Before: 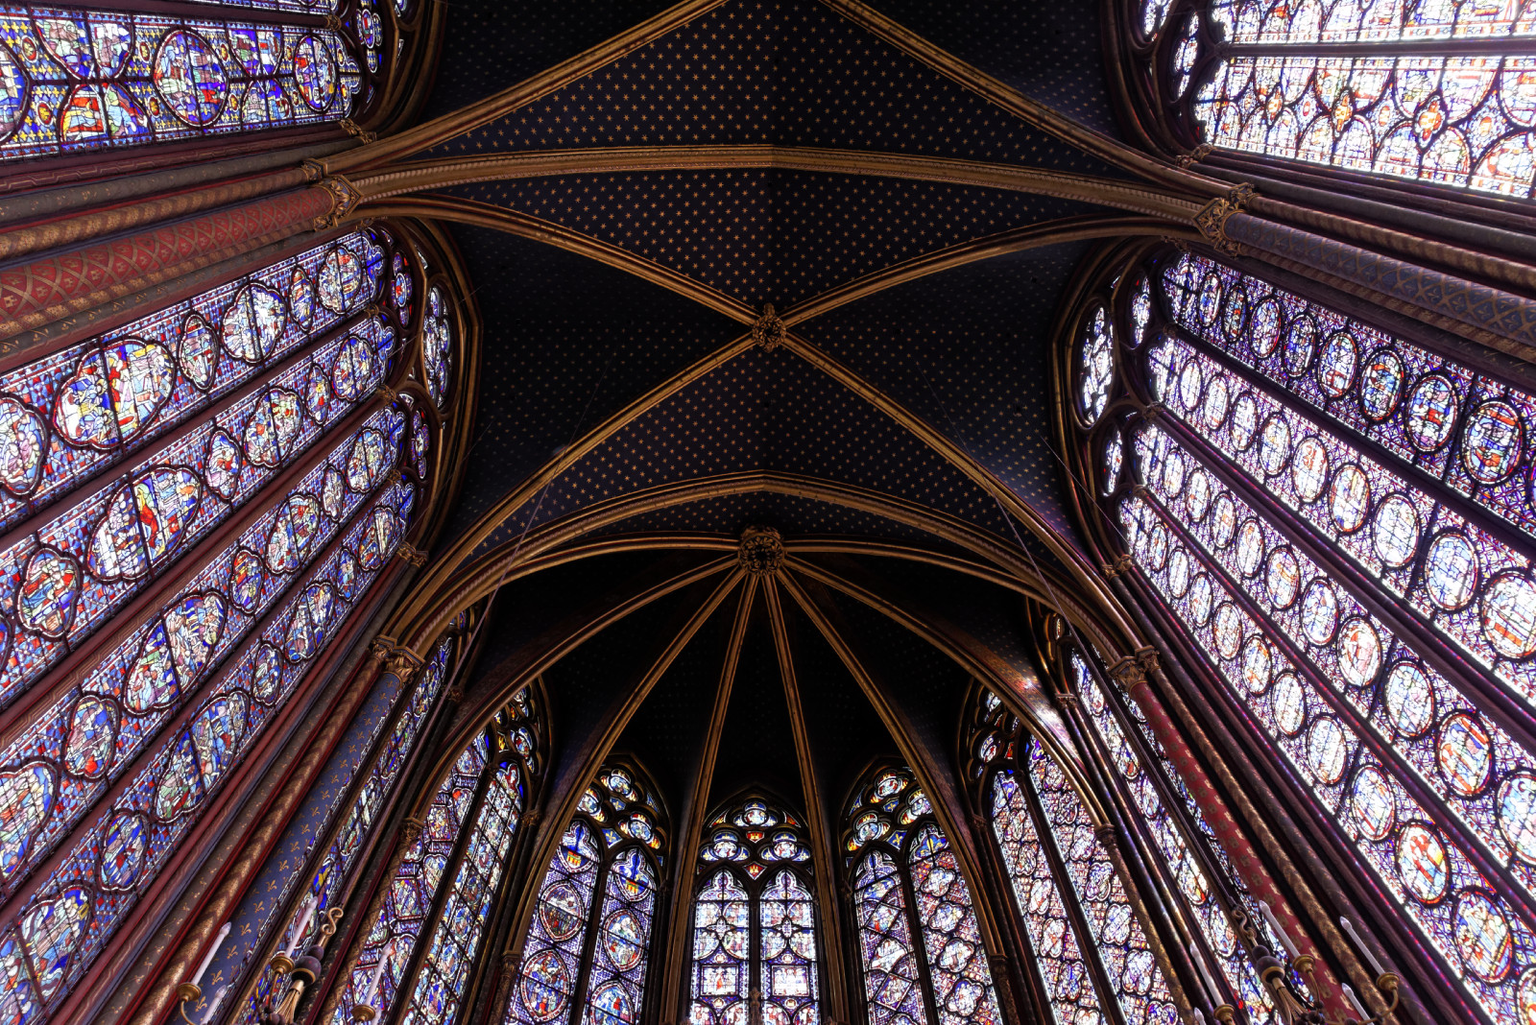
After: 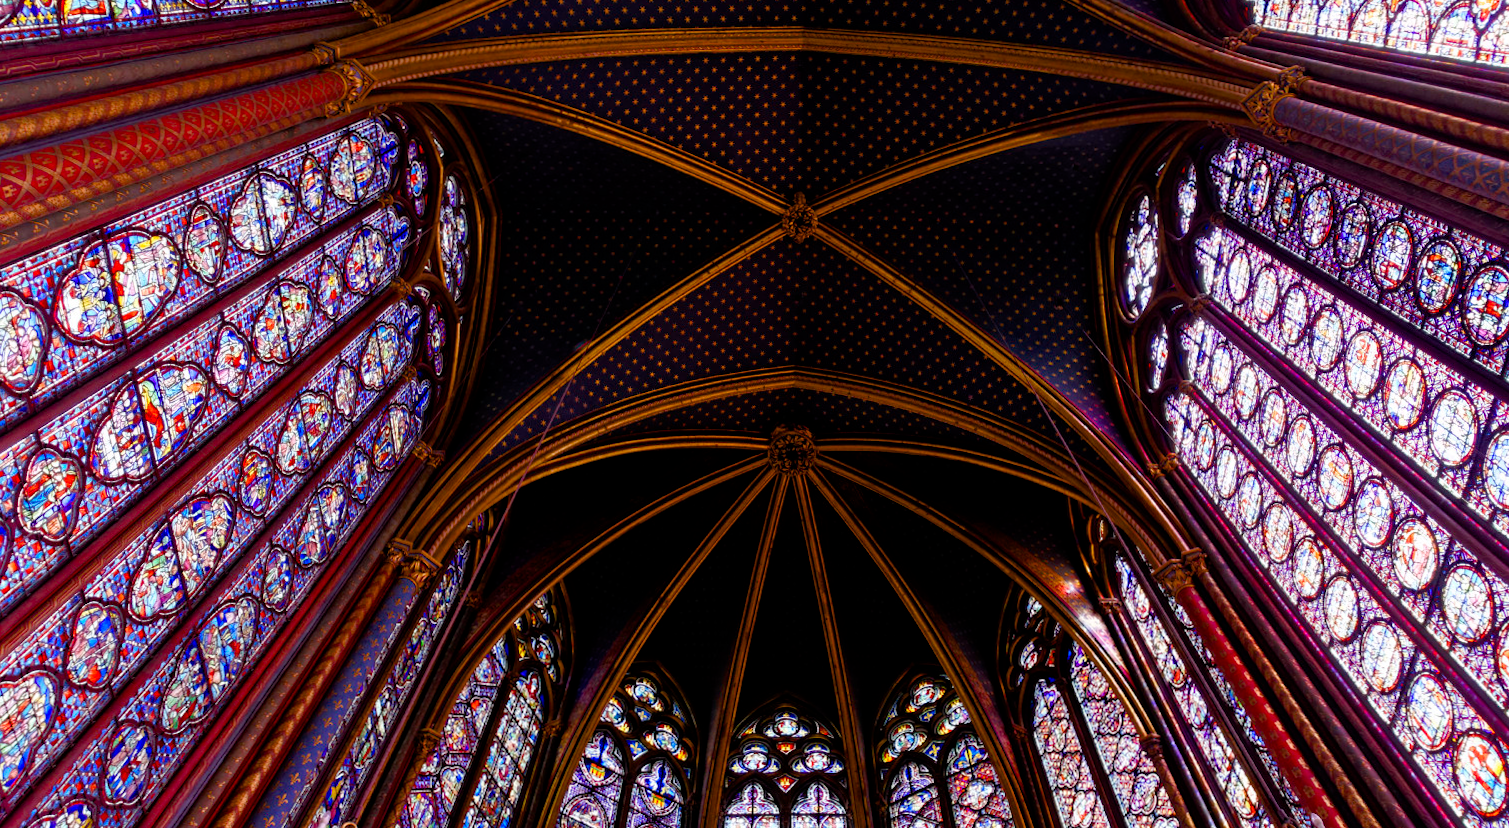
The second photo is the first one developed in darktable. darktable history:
crop and rotate: angle 0.091°, top 11.605%, right 5.451%, bottom 10.61%
color balance rgb: linear chroma grading › global chroma 14.889%, perceptual saturation grading › global saturation 20%, perceptual saturation grading › highlights -24.938%, perceptual saturation grading › shadows 49.656%
